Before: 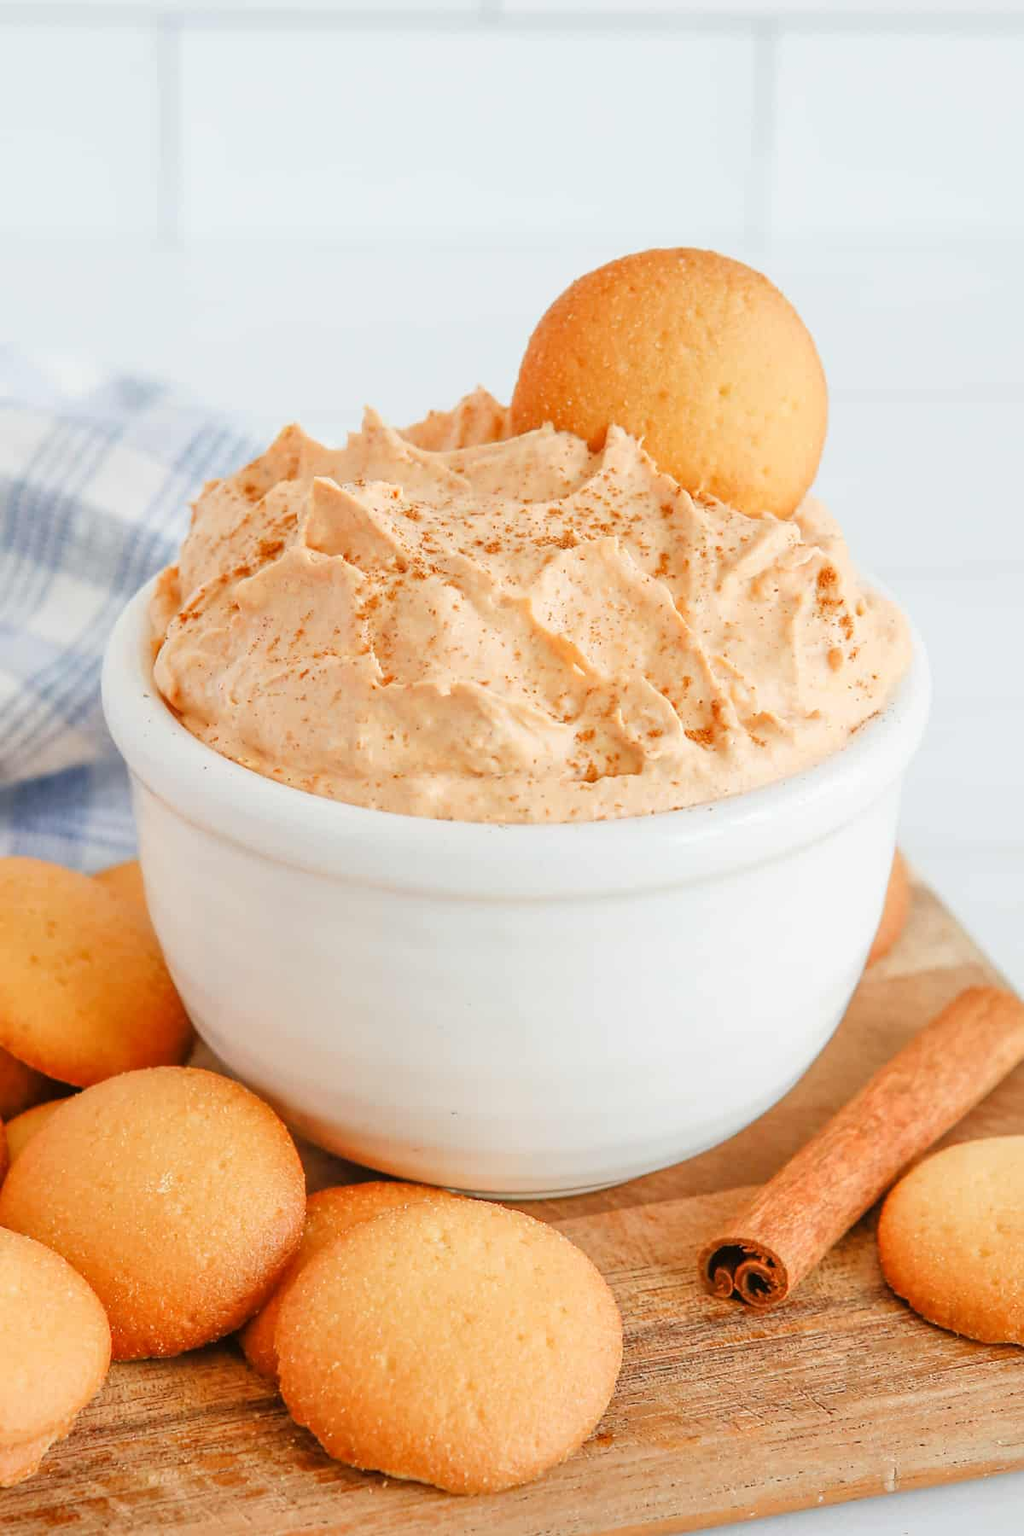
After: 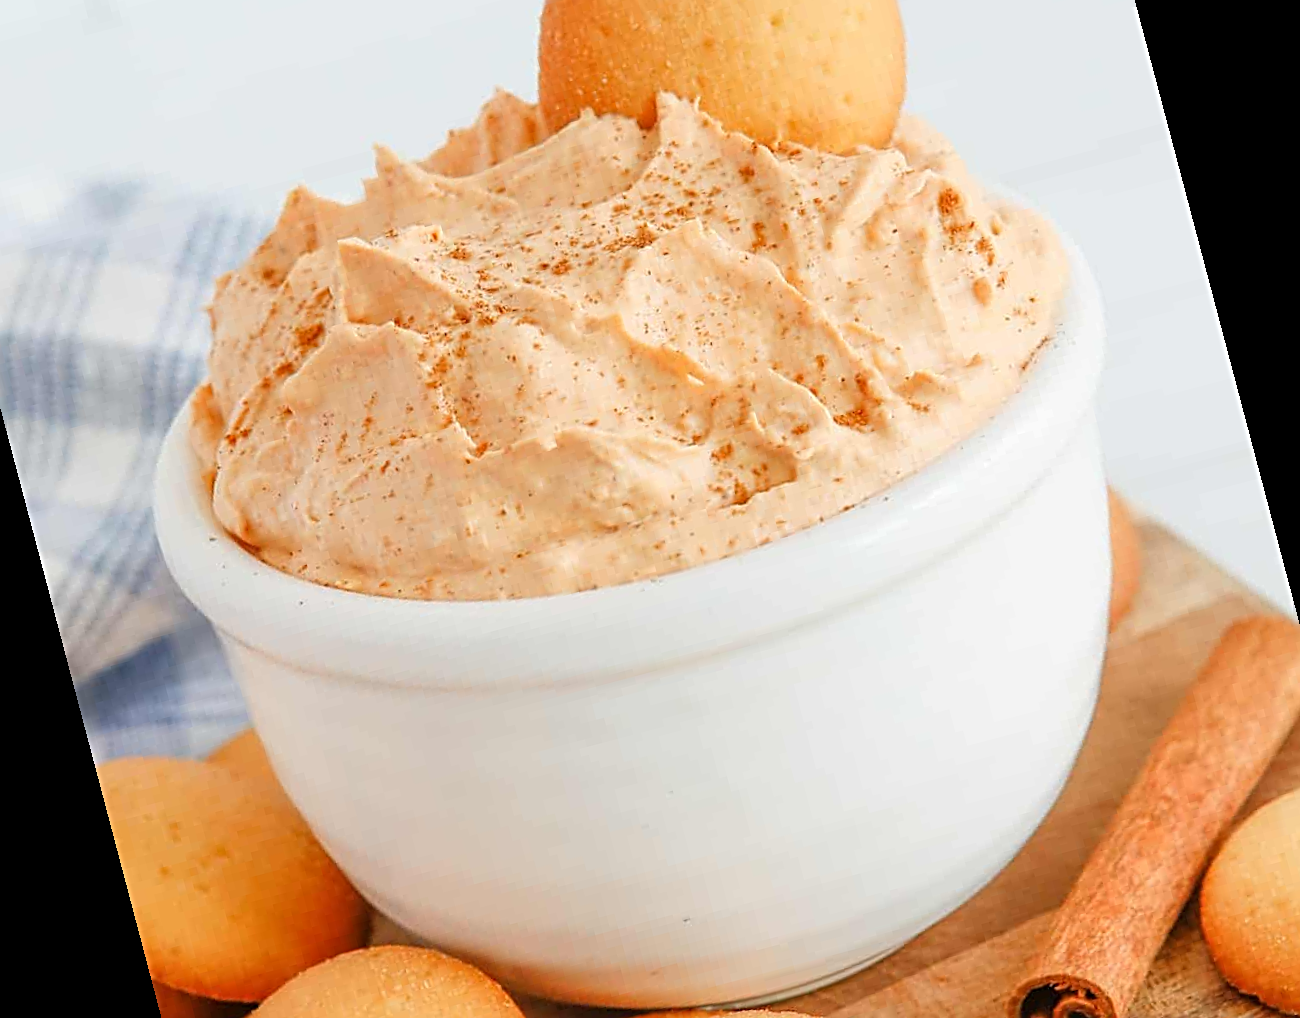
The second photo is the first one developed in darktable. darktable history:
rotate and perspective: rotation -14.8°, crop left 0.1, crop right 0.903, crop top 0.25, crop bottom 0.748
sharpen: radius 2.767
